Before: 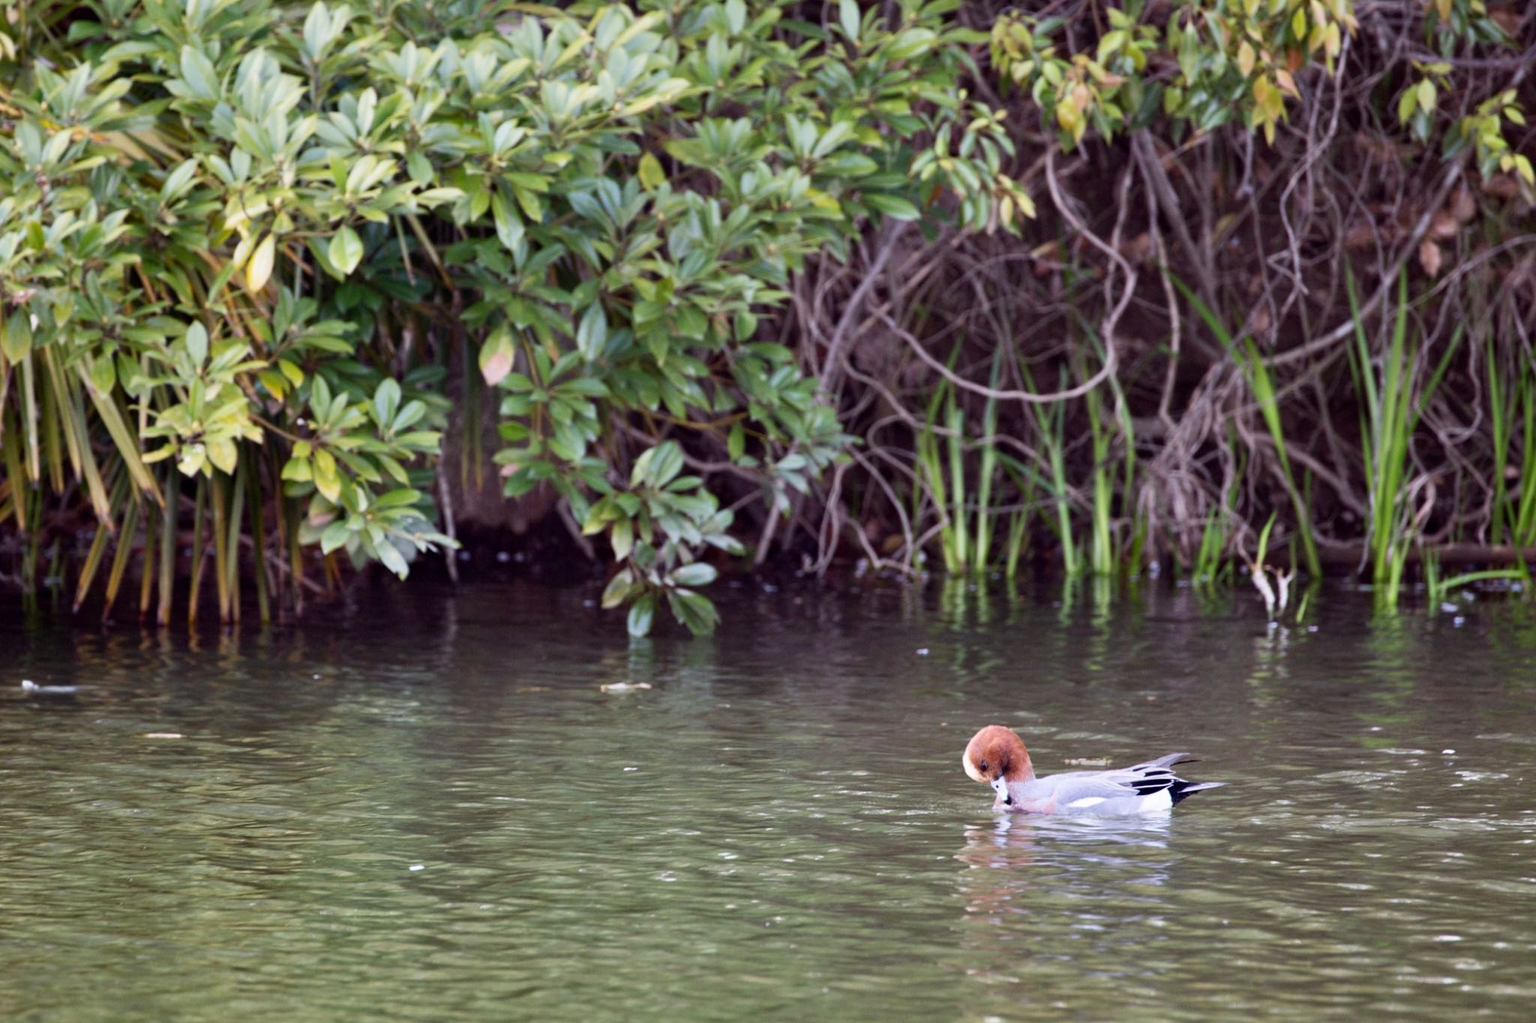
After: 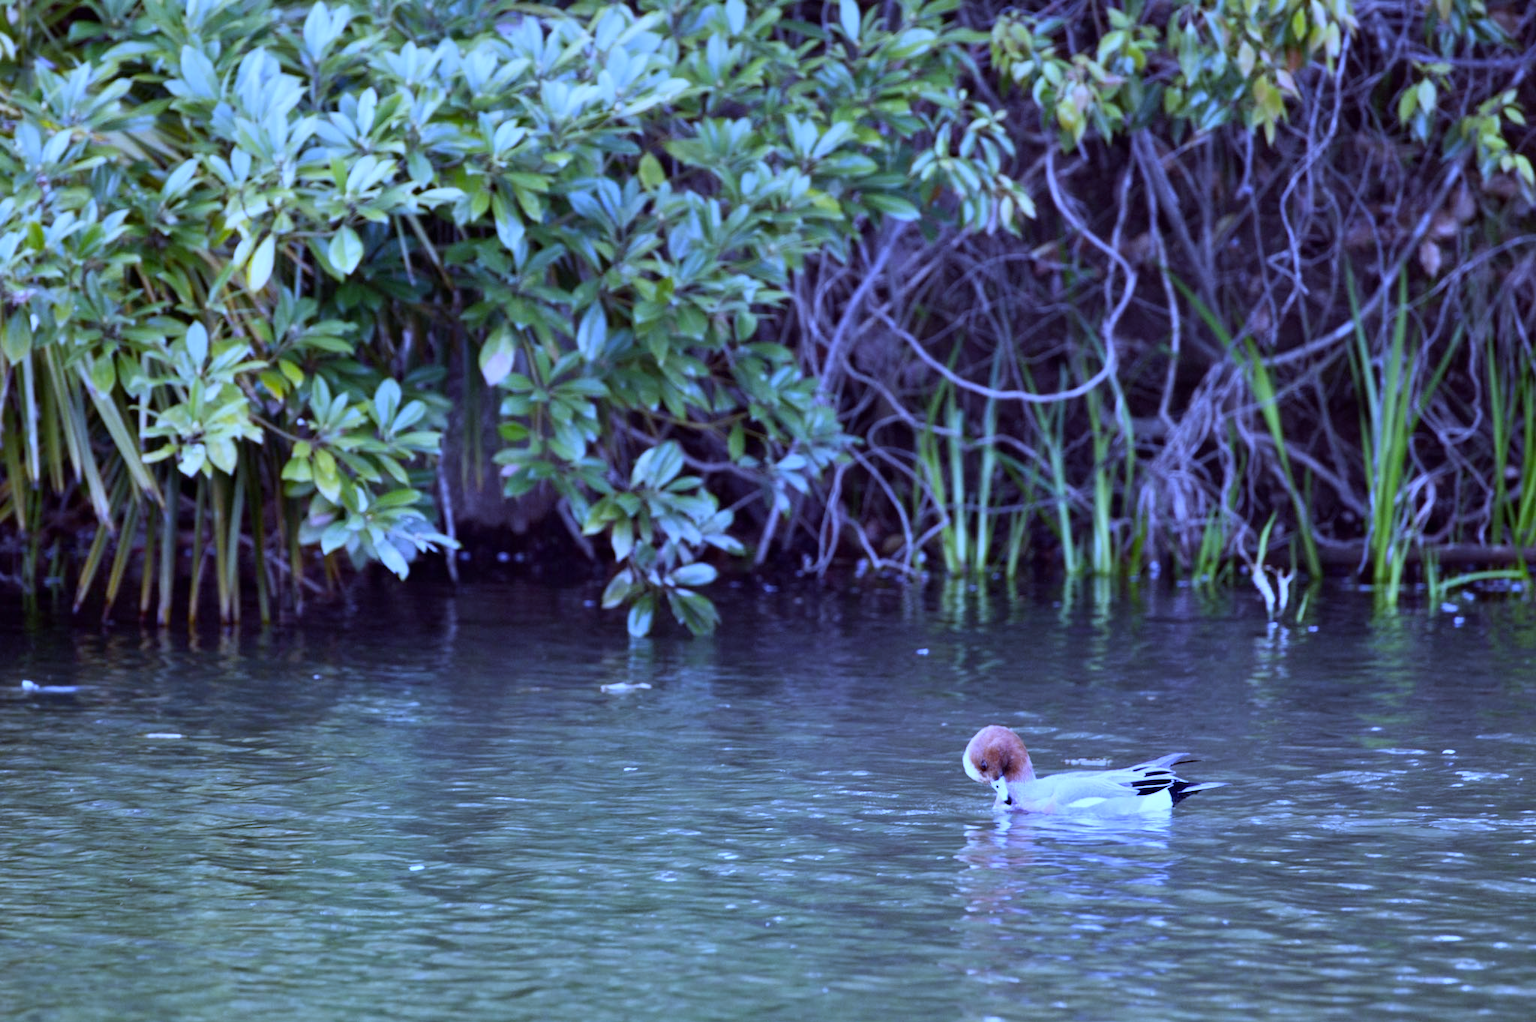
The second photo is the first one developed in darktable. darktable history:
white balance: red 0.766, blue 1.537
crop: bottom 0.071%
